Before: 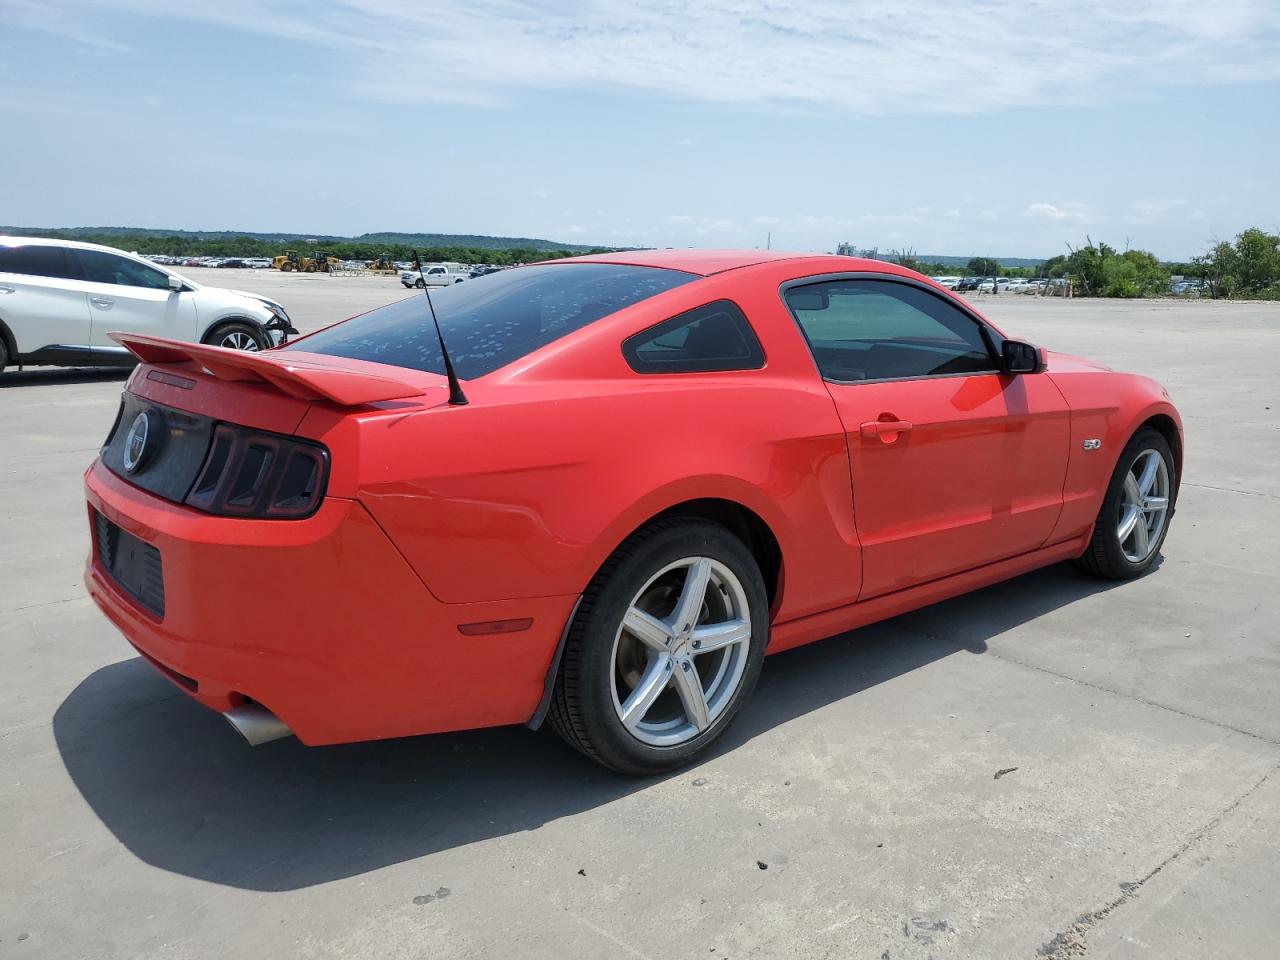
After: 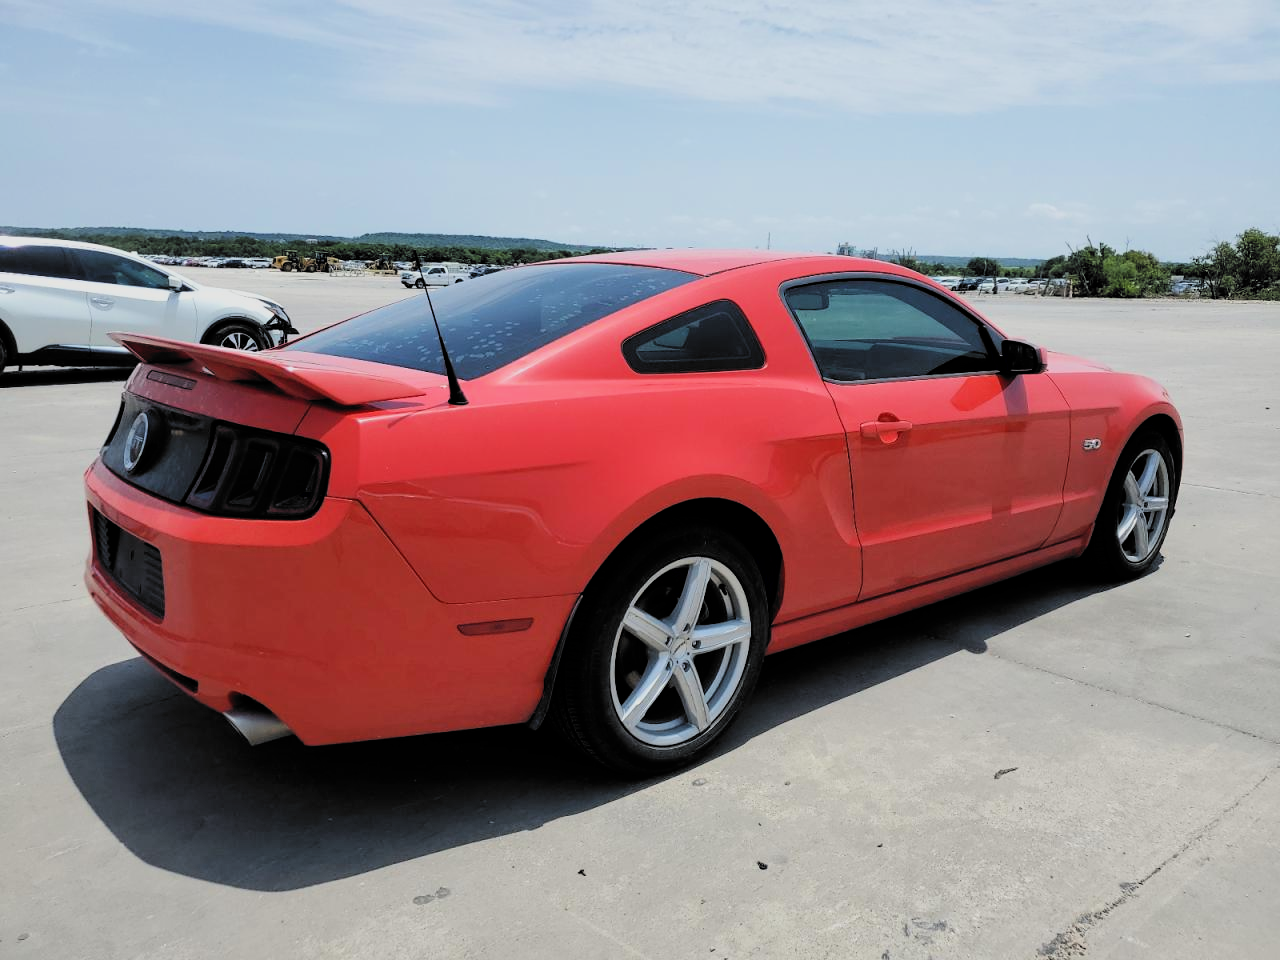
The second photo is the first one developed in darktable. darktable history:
filmic rgb: black relative exposure -5.08 EV, white relative exposure 3.97 EV, threshold 5.99 EV, hardness 2.89, contrast 1.298, highlights saturation mix -30.34%, color science v6 (2022), enable highlight reconstruction true
